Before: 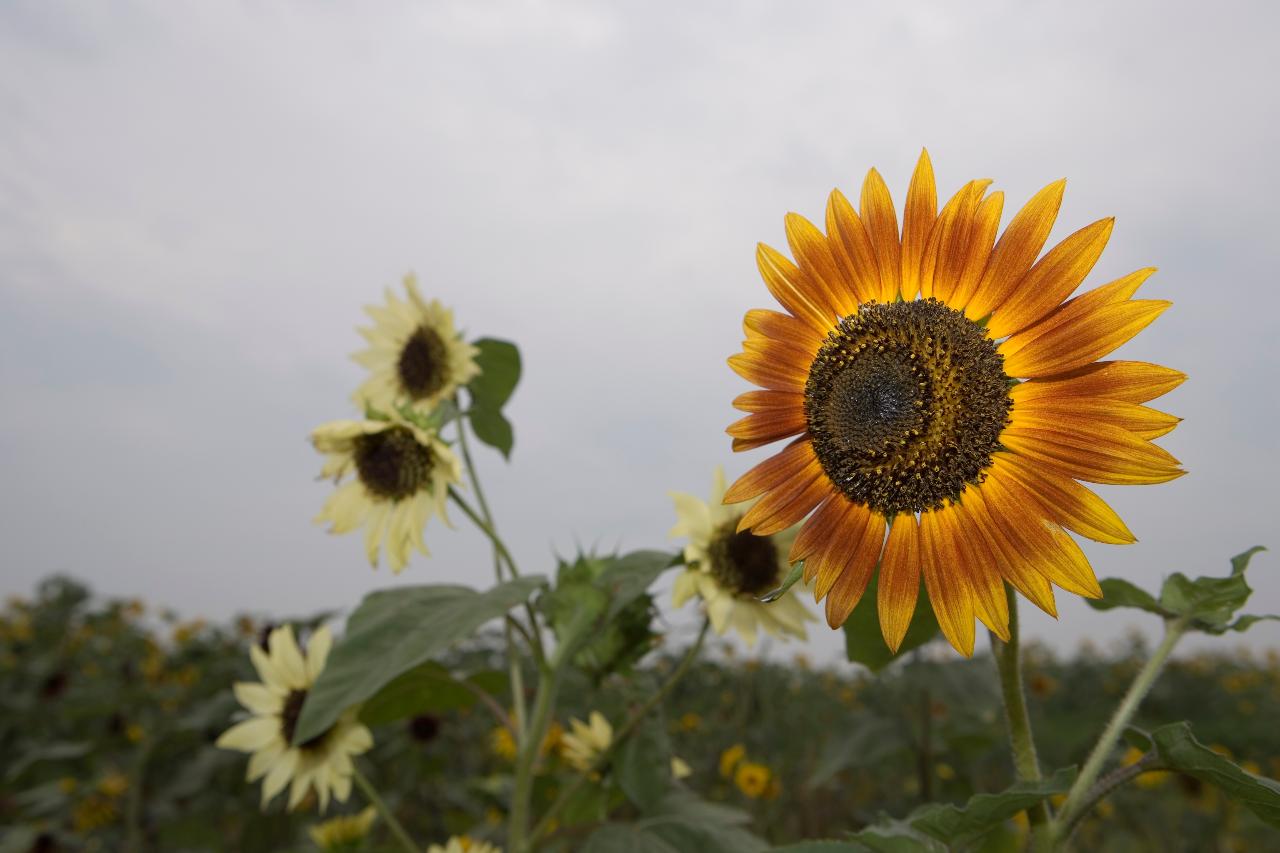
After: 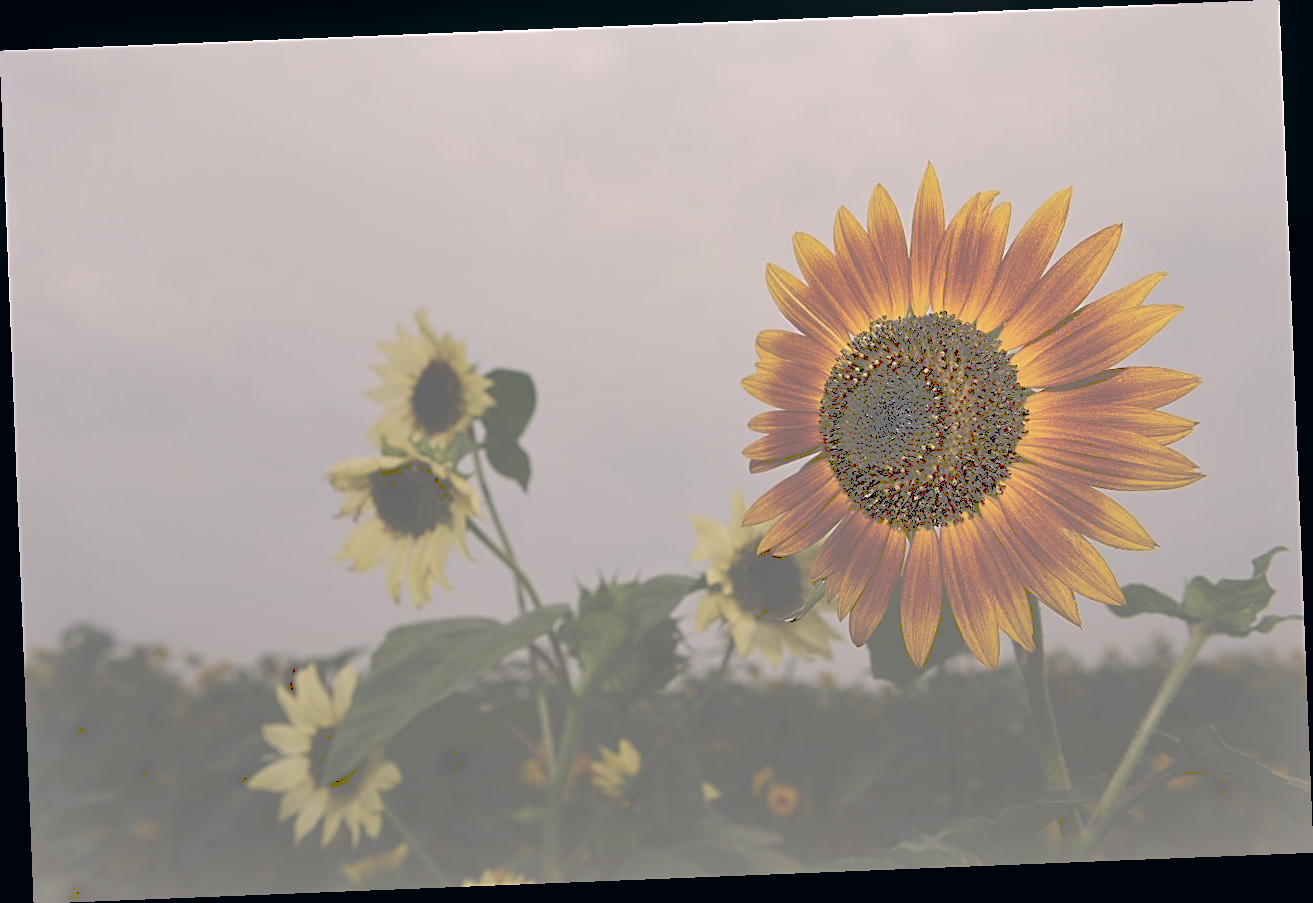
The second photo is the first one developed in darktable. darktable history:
tone curve: curves: ch0 [(0, 0) (0.003, 0.453) (0.011, 0.457) (0.025, 0.457) (0.044, 0.463) (0.069, 0.464) (0.1, 0.471) (0.136, 0.475) (0.177, 0.481) (0.224, 0.486) (0.277, 0.496) (0.335, 0.515) (0.399, 0.544) (0.468, 0.577) (0.543, 0.621) (0.623, 0.67) (0.709, 0.73) (0.801, 0.788) (0.898, 0.848) (1, 1)], preserve colors none
shadows and highlights: shadows 35, highlights -35, soften with gaussian
rotate and perspective: rotation -2.29°, automatic cropping off
bloom: size 3%, threshold 100%, strength 0%
color correction: highlights a* 5.38, highlights b* 5.3, shadows a* -4.26, shadows b* -5.11
sharpen: amount 0.75
